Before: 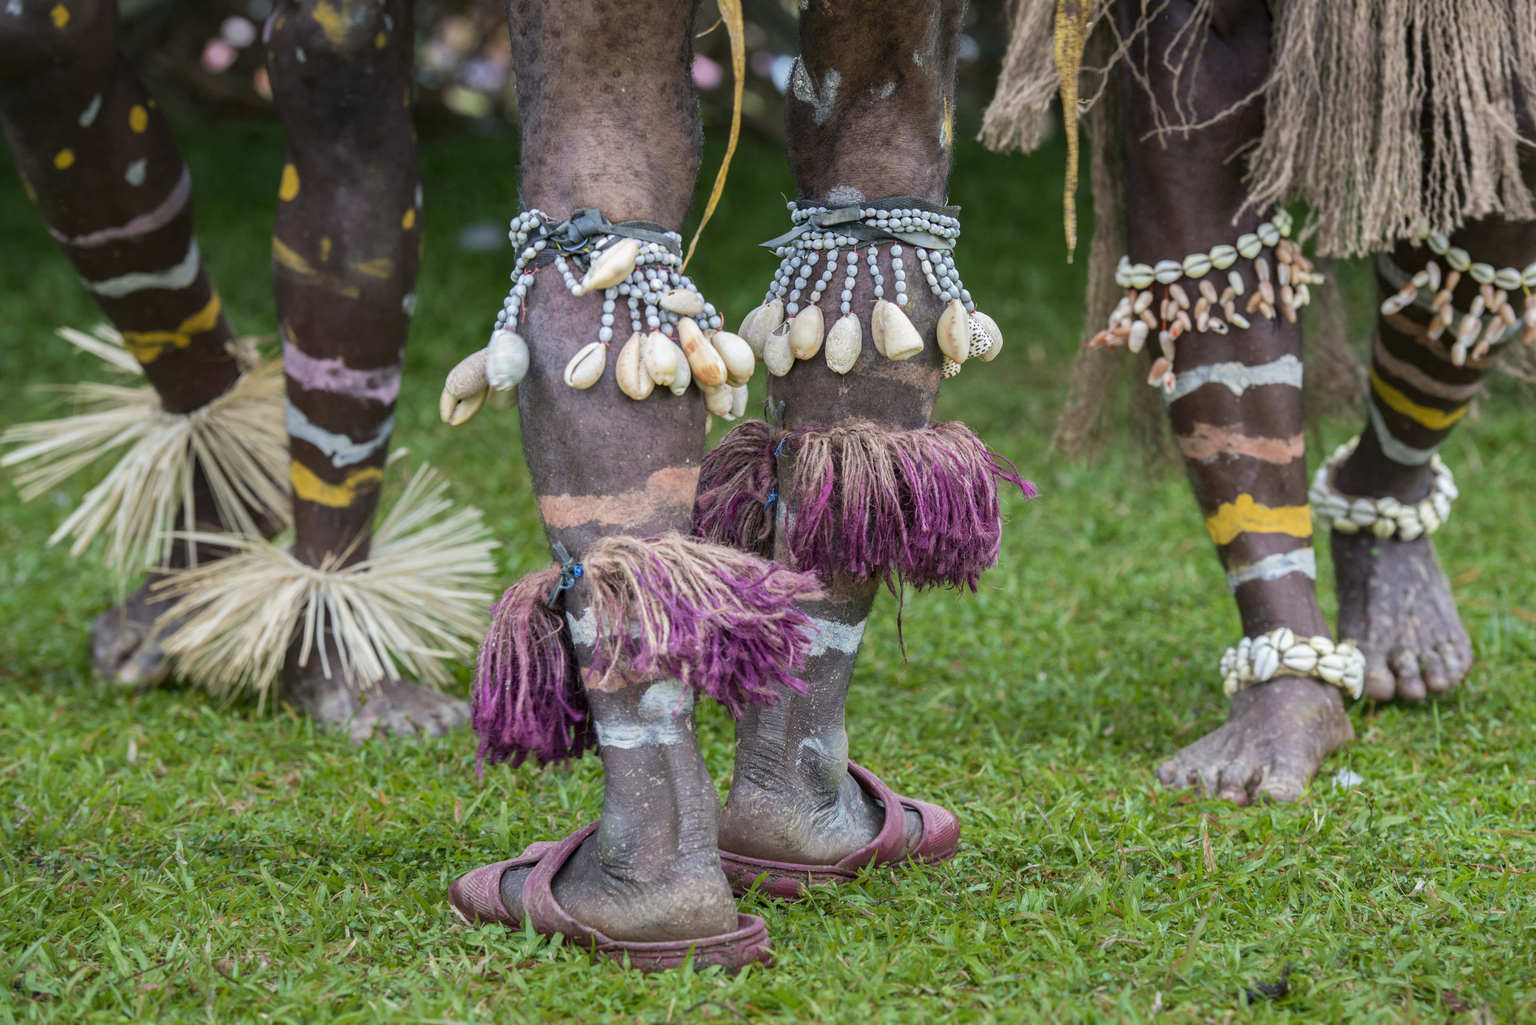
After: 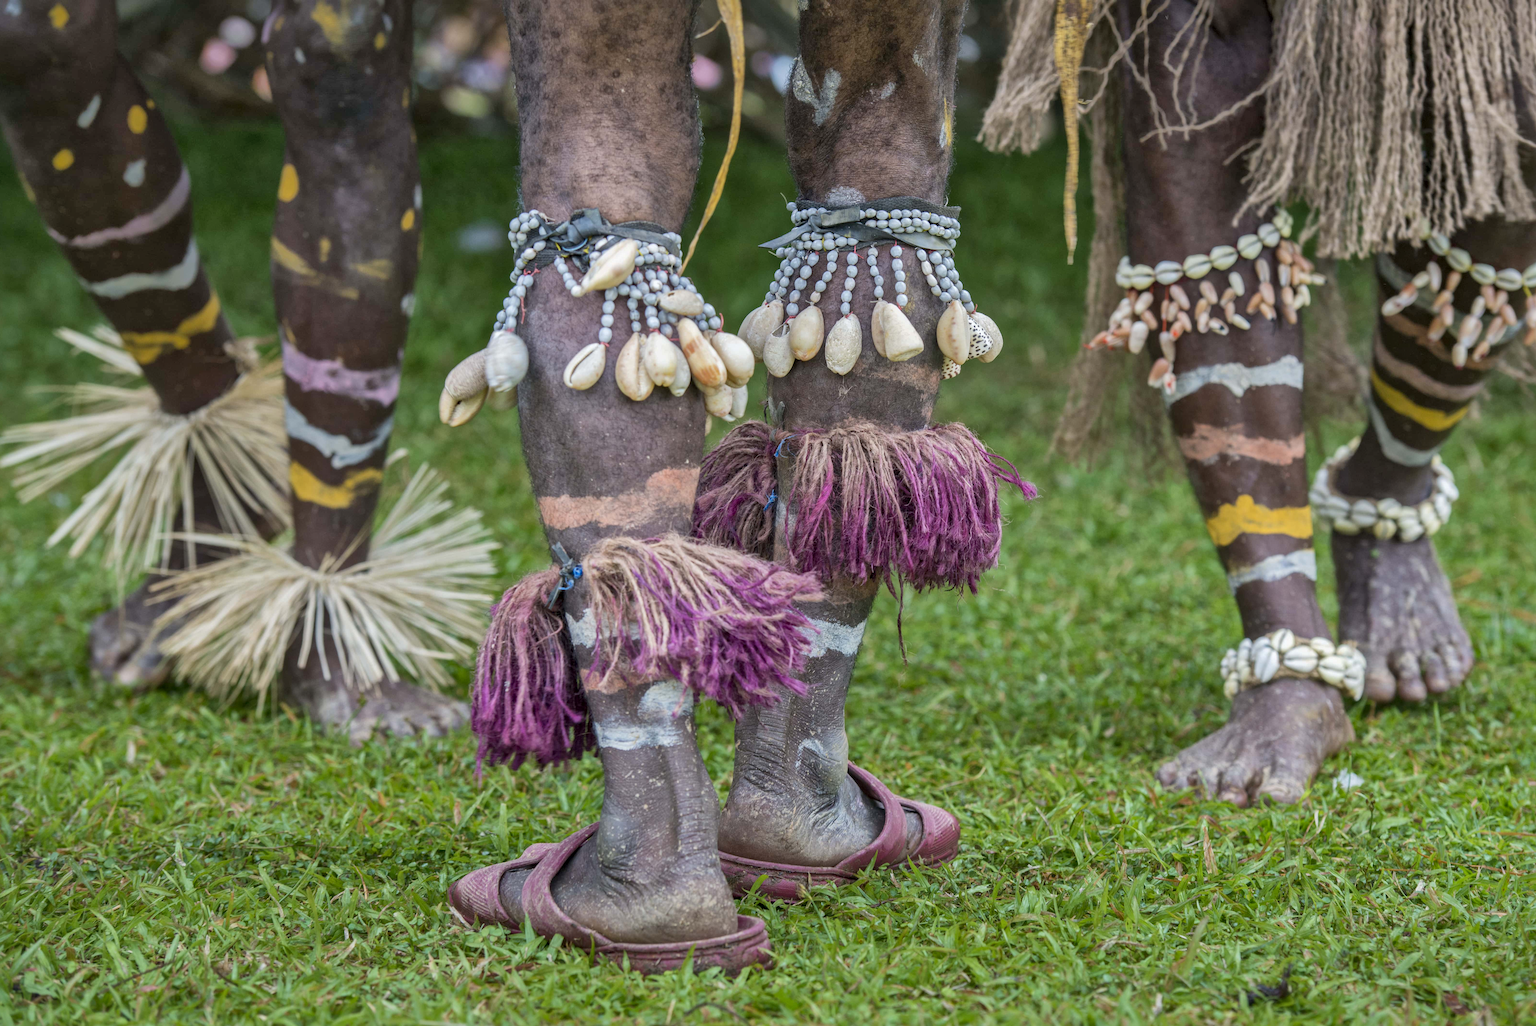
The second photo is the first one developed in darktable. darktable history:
crop and rotate: left 0.126%
local contrast: mode bilateral grid, contrast 20, coarseness 50, detail 120%, midtone range 0.2
shadows and highlights: on, module defaults
